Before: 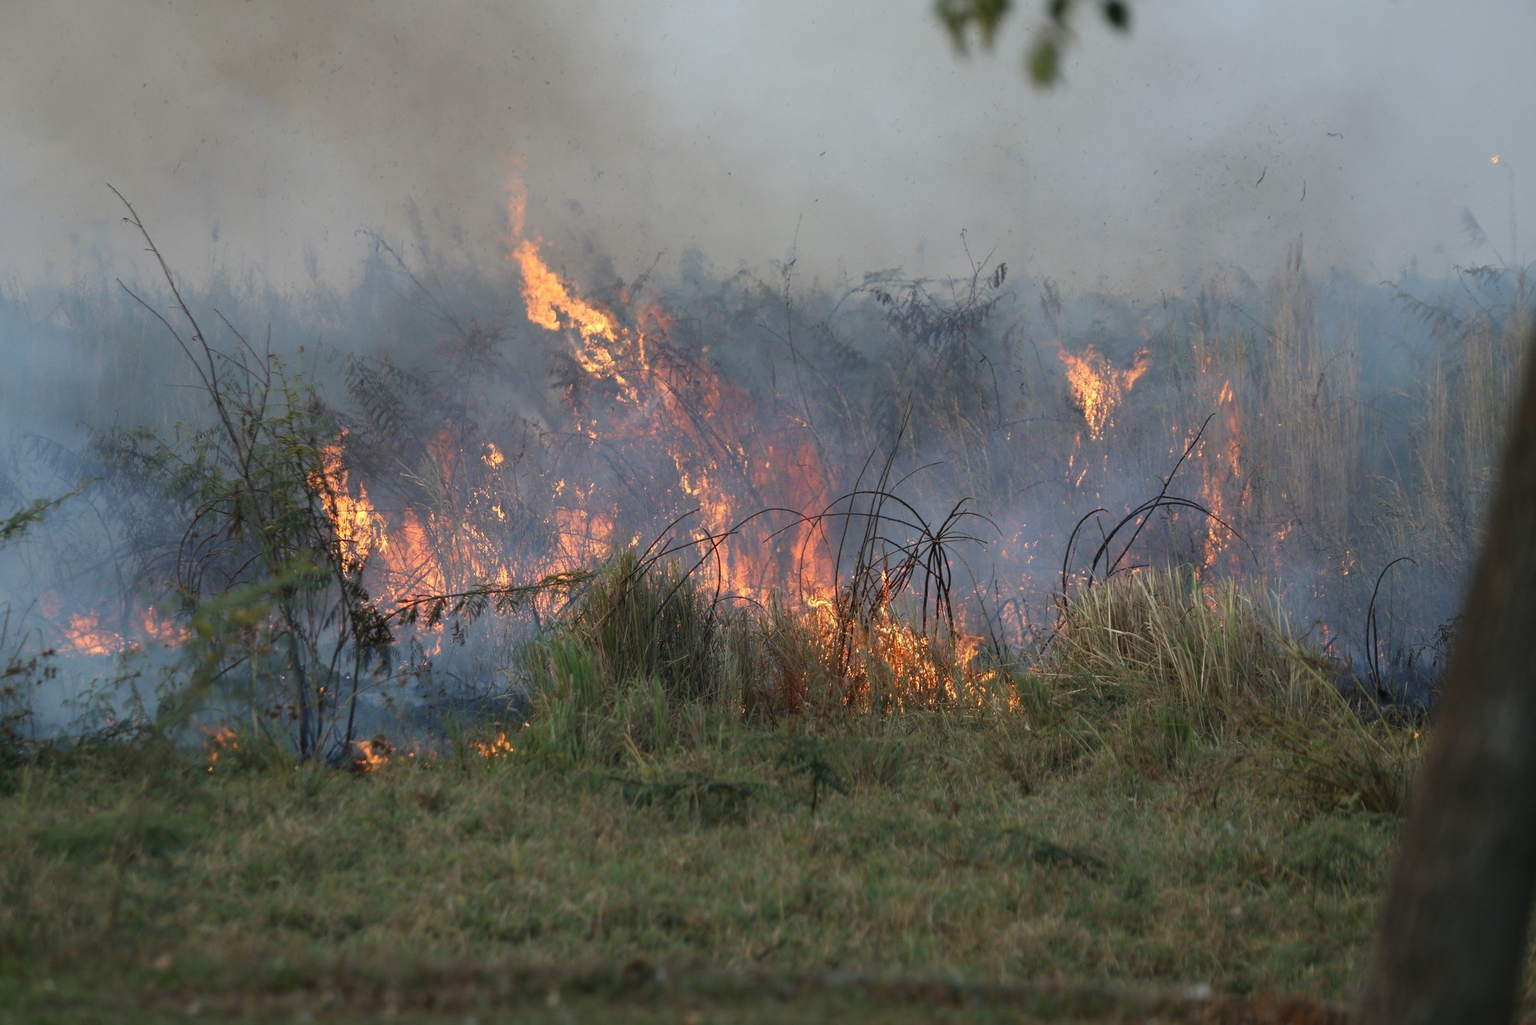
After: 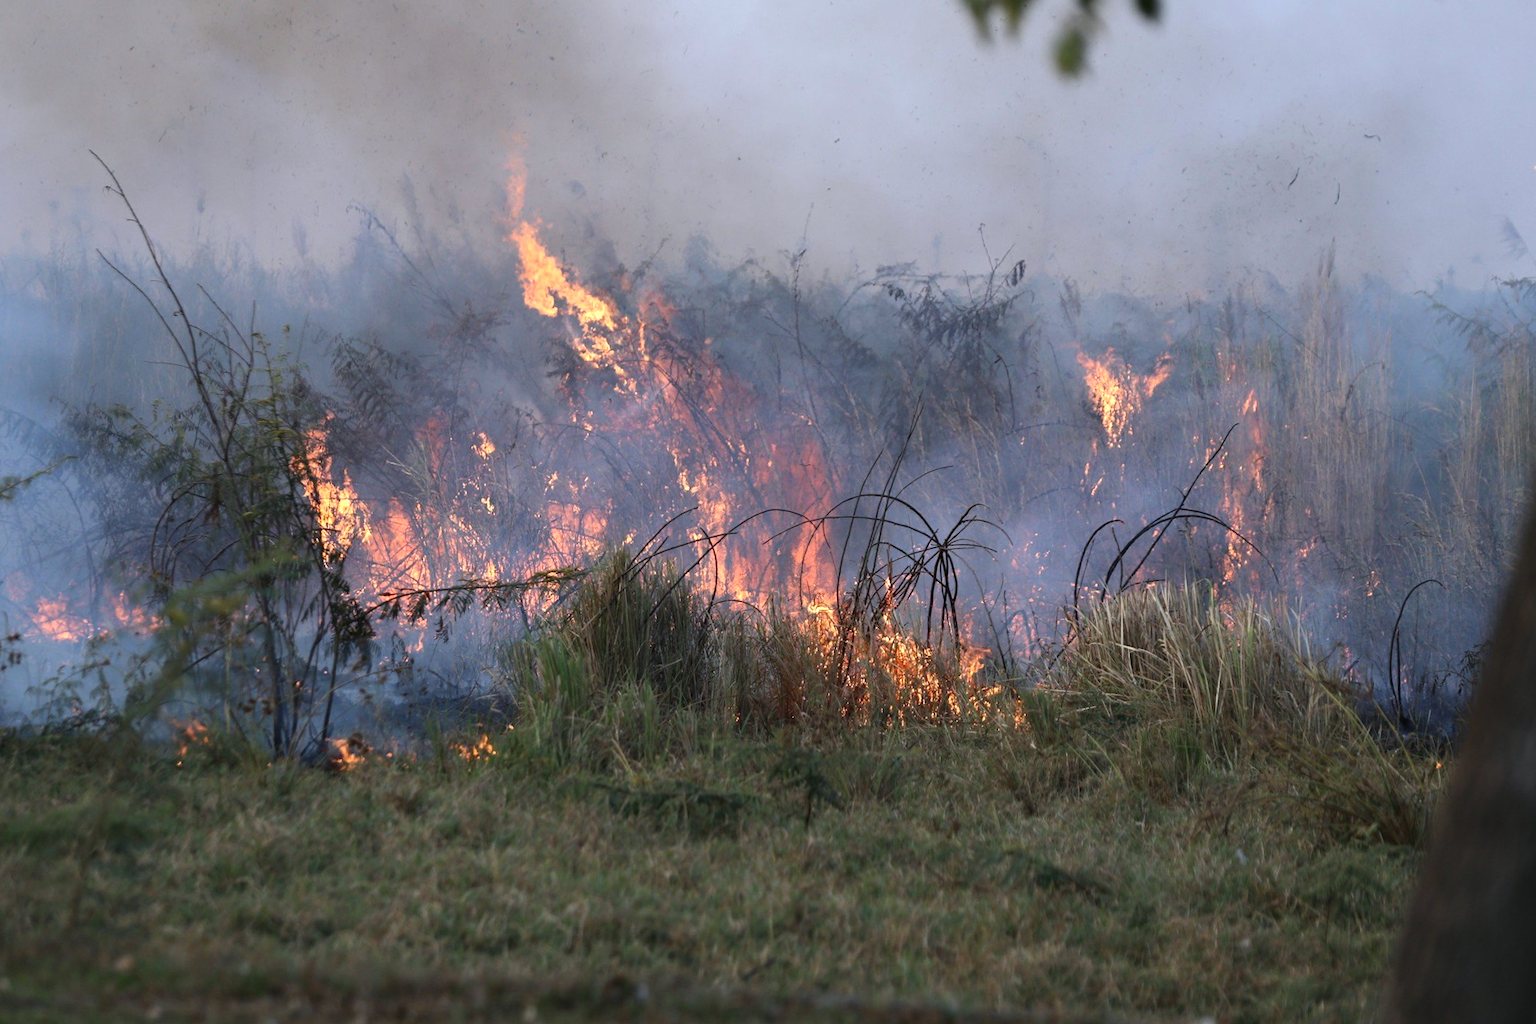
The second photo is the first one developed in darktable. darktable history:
crop and rotate: angle -1.69°
tone equalizer: -8 EV -0.417 EV, -7 EV -0.389 EV, -6 EV -0.333 EV, -5 EV -0.222 EV, -3 EV 0.222 EV, -2 EV 0.333 EV, -1 EV 0.389 EV, +0 EV 0.417 EV, edges refinement/feathering 500, mask exposure compensation -1.57 EV, preserve details no
white balance: red 1.004, blue 1.096
